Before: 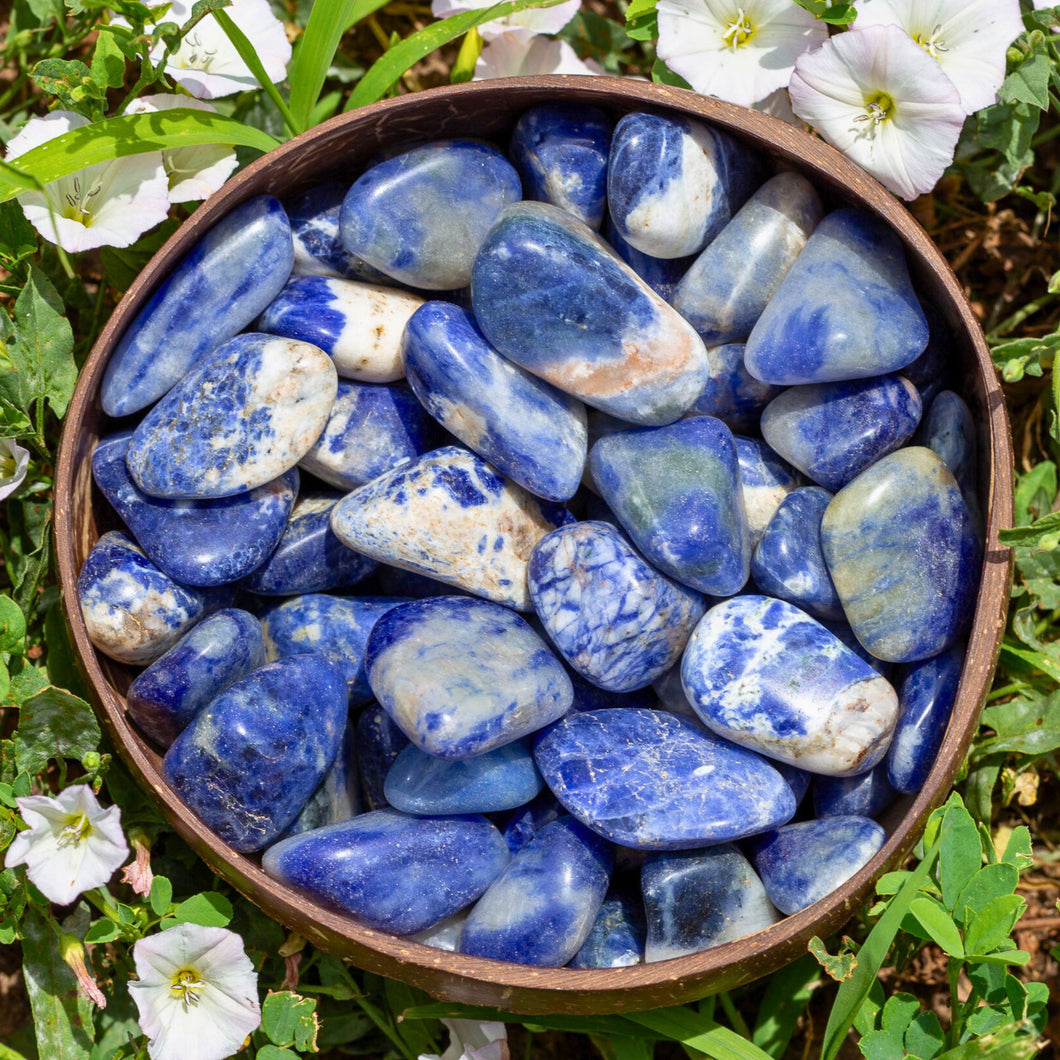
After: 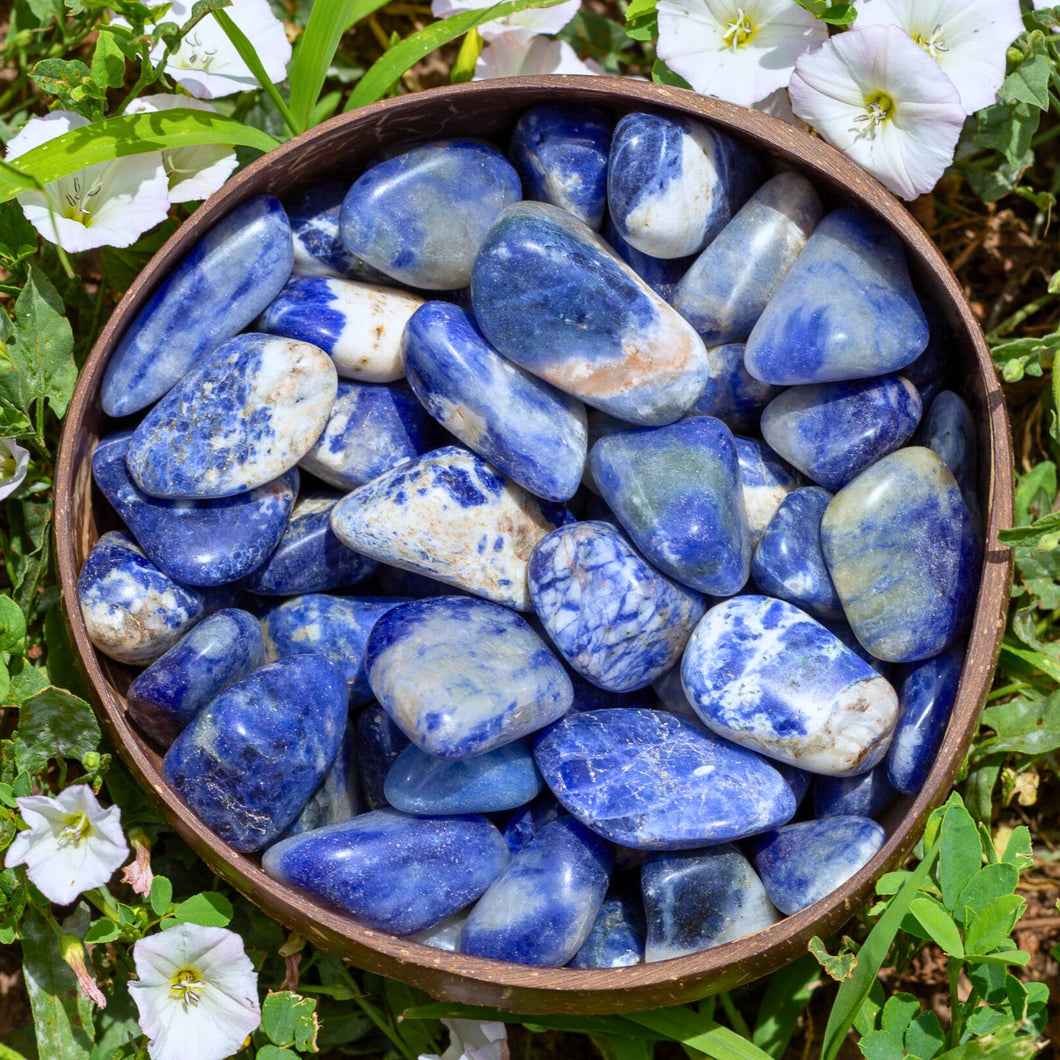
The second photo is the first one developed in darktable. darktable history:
white balance: red 0.967, blue 1.049
tone equalizer: on, module defaults
